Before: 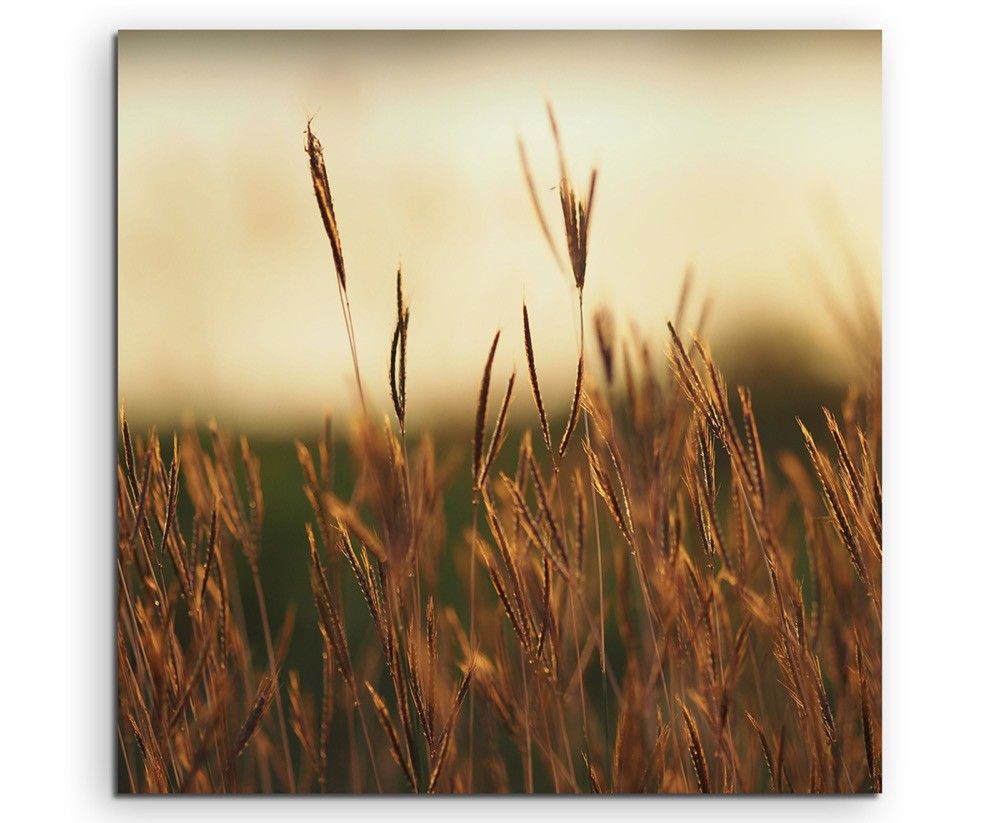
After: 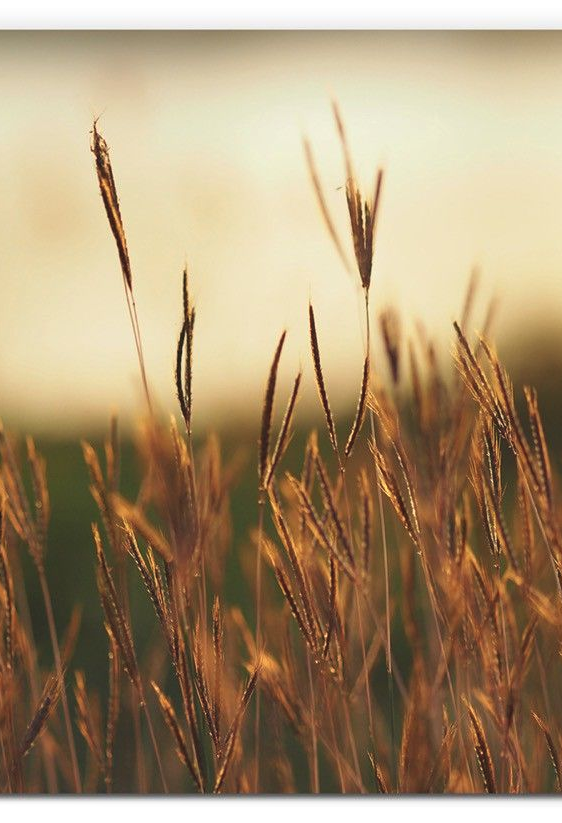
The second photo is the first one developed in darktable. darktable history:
graduated density: rotation 5.63°, offset 76.9
exposure: black level correction -0.005, exposure 0.622 EV, compensate highlight preservation false
crop: left 21.496%, right 22.254%
